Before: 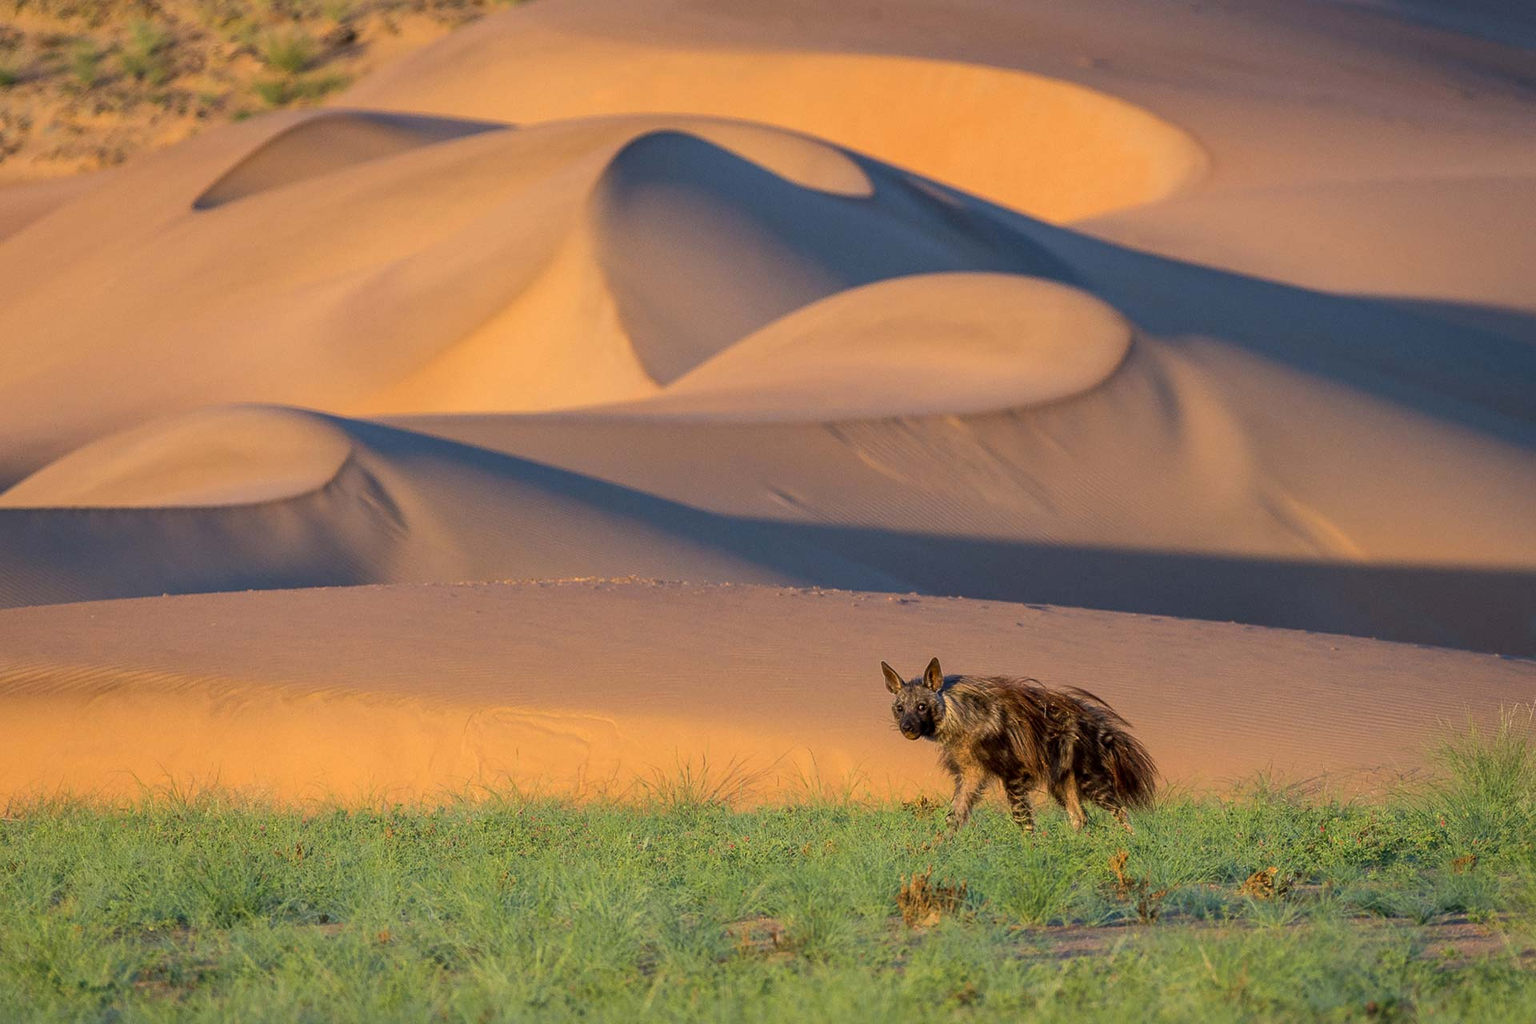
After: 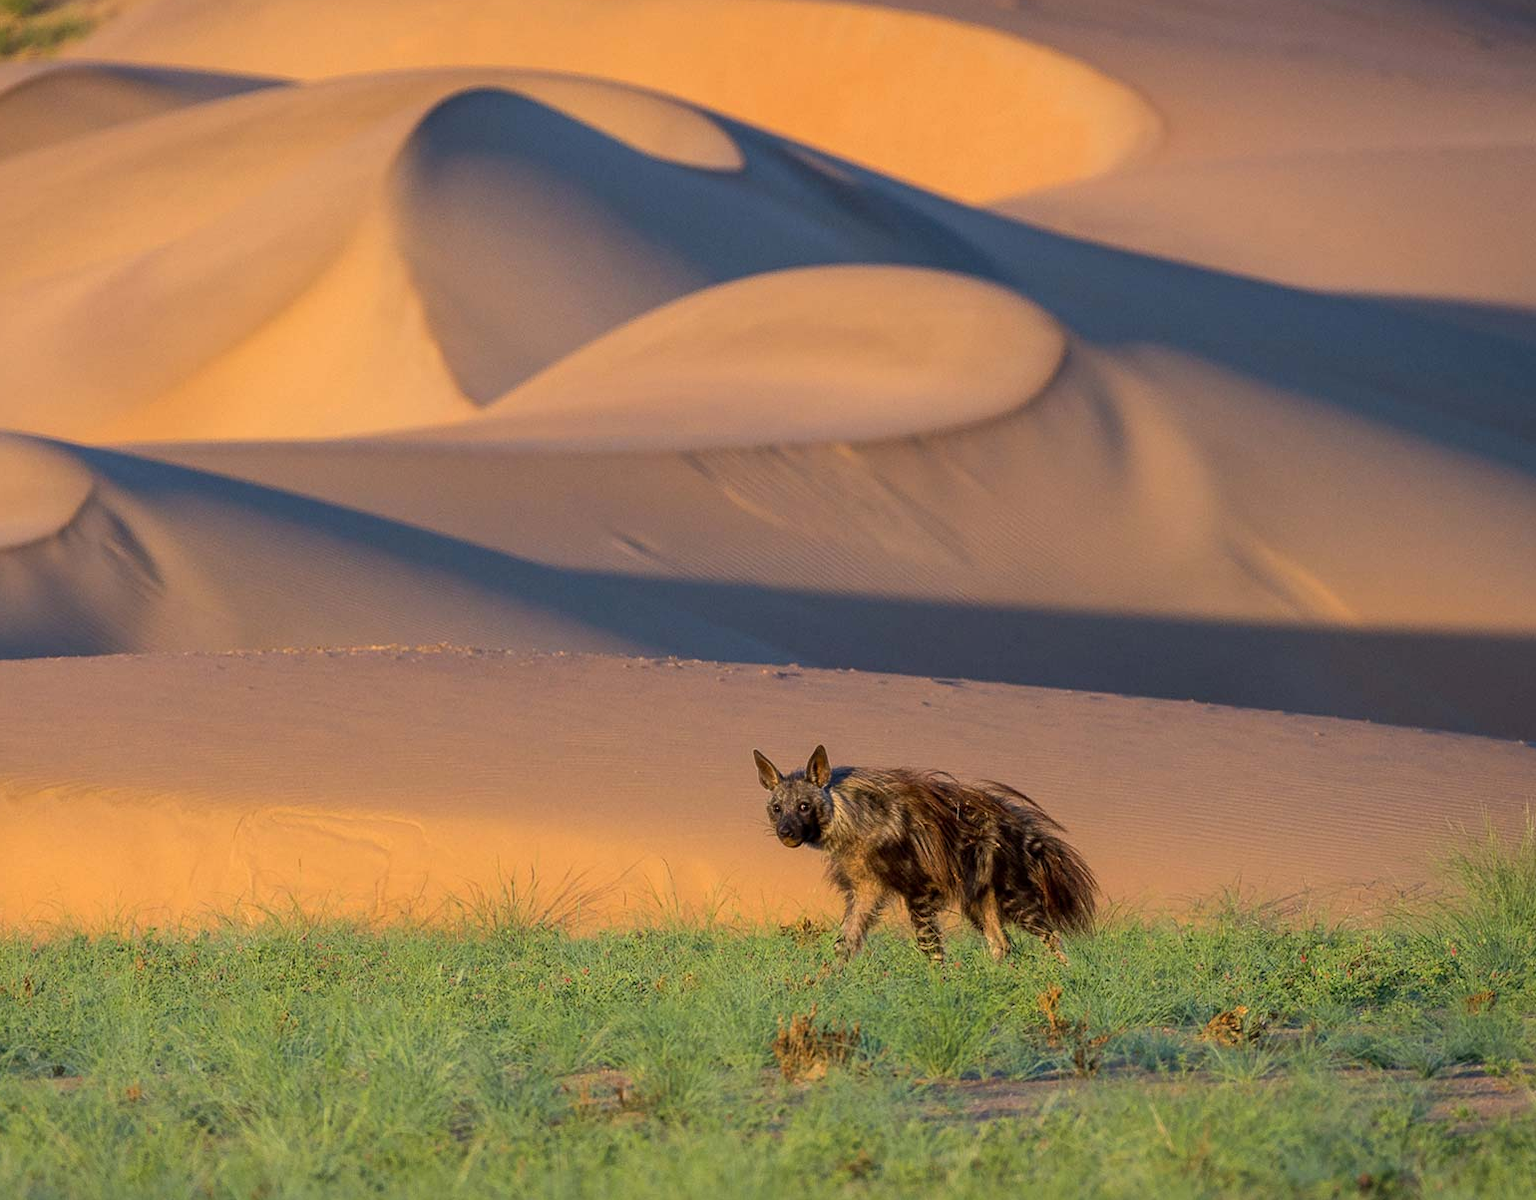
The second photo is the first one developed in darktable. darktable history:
crop and rotate: left 18.022%, top 5.918%, right 1.767%
